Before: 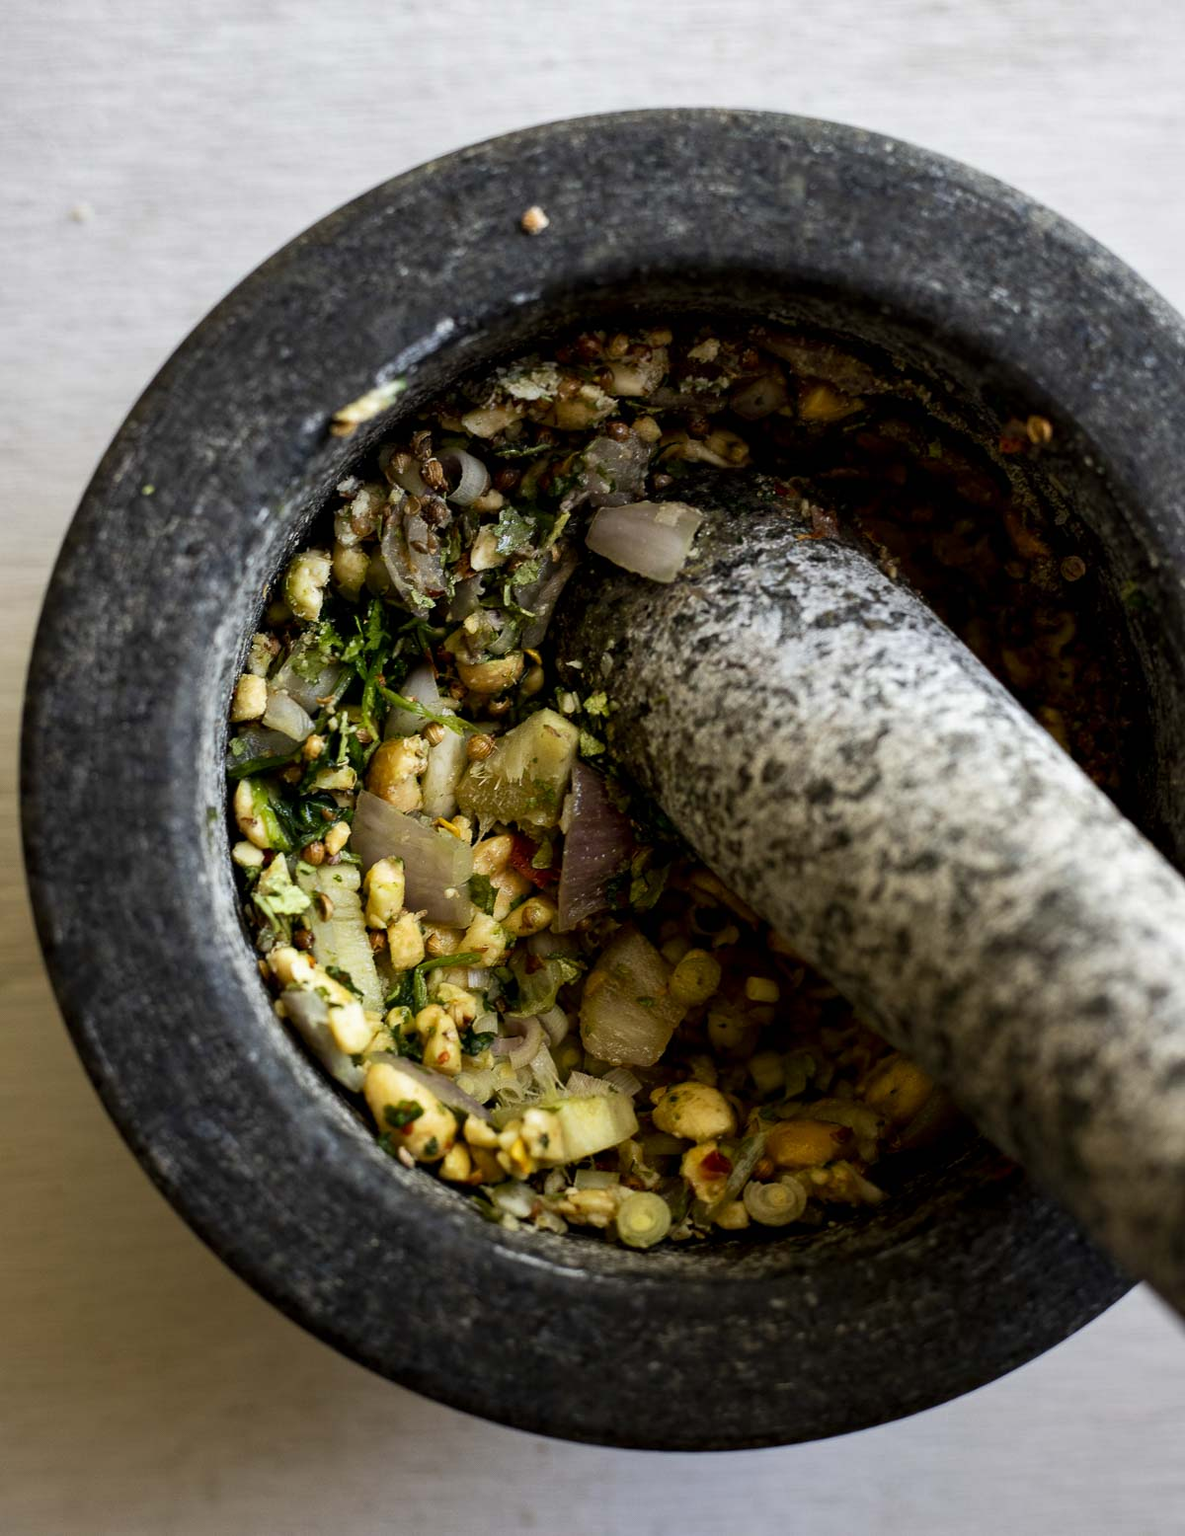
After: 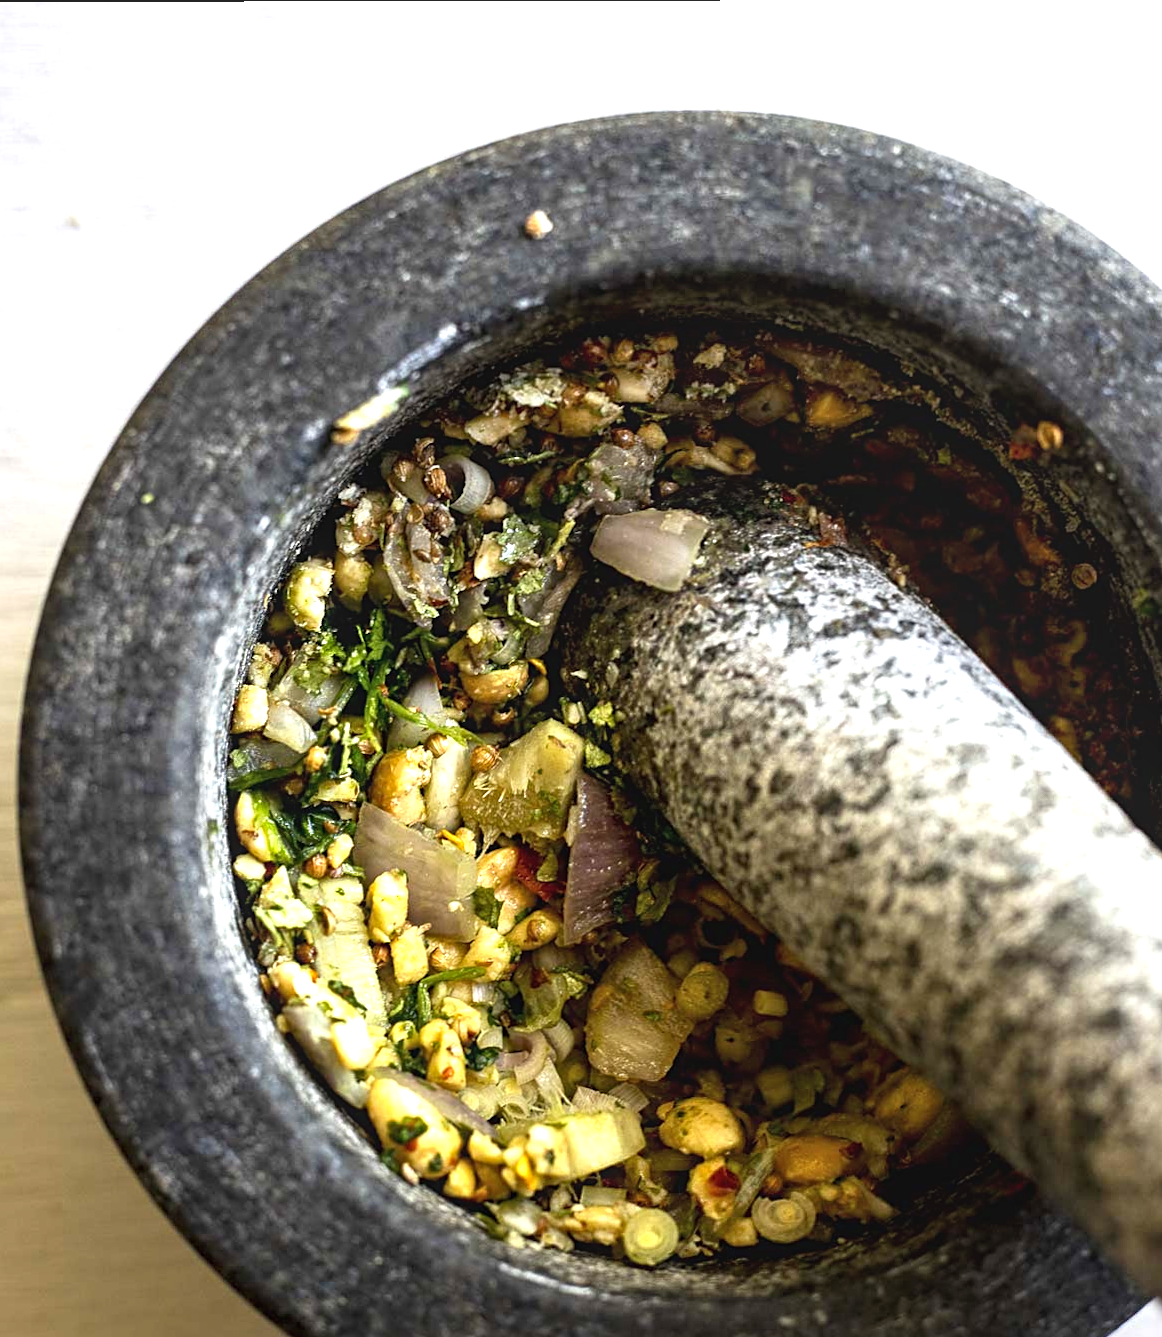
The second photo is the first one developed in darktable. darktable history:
exposure: black level correction 0, exposure 1.099 EV, compensate exposure bias true, compensate highlight preservation false
crop and rotate: angle 0.12°, left 0.376%, right 3.048%, bottom 14.208%
local contrast: detail 110%
sharpen: radius 2.518, amount 0.325
